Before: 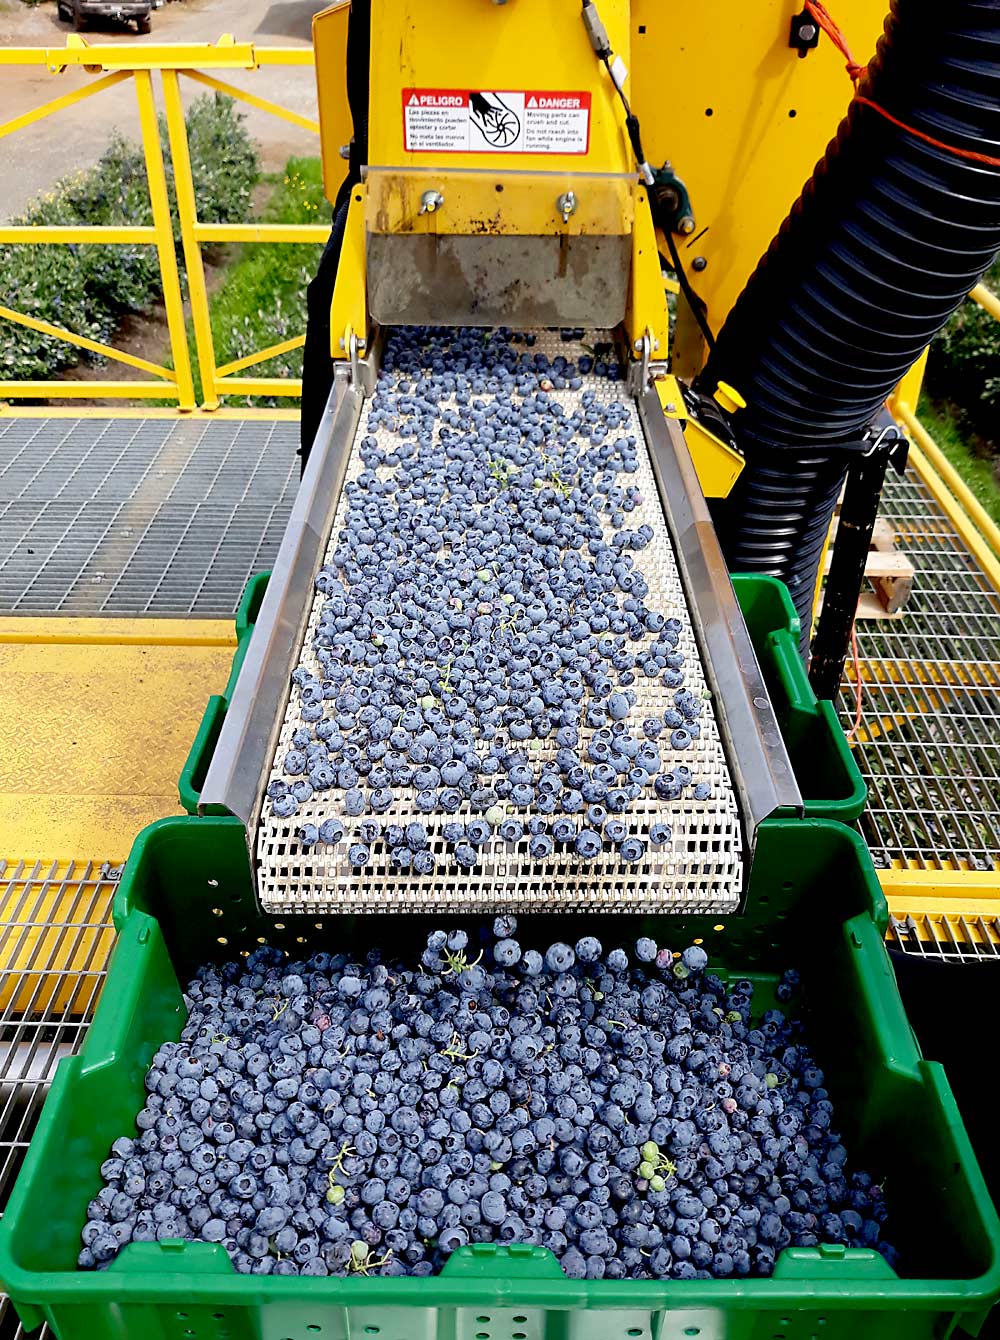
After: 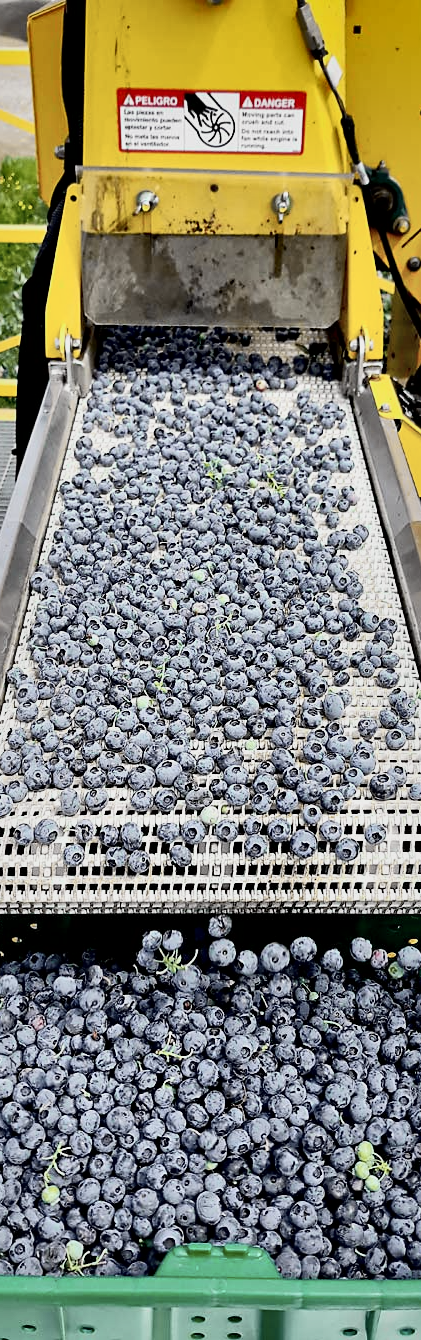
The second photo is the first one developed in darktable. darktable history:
local contrast: mode bilateral grid, contrast 20, coarseness 50, detail 161%, midtone range 0.2
crop: left 28.583%, right 29.231%
tone curve: curves: ch0 [(0, 0.005) (0.103, 0.097) (0.18, 0.207) (0.384, 0.465) (0.491, 0.585) (0.629, 0.726) (0.84, 0.866) (1, 0.947)]; ch1 [(0, 0) (0.172, 0.123) (0.324, 0.253) (0.396, 0.388) (0.478, 0.461) (0.499, 0.497) (0.532, 0.515) (0.57, 0.584) (0.635, 0.675) (0.805, 0.892) (1, 1)]; ch2 [(0, 0) (0.411, 0.424) (0.496, 0.501) (0.515, 0.507) (0.553, 0.562) (0.604, 0.642) (0.708, 0.768) (0.839, 0.916) (1, 1)], color space Lab, independent channels, preserve colors none
contrast brightness saturation: contrast 0.1, saturation -0.36
shadows and highlights: white point adjustment -3.64, highlights -63.34, highlights color adjustment 42%, soften with gaussian
